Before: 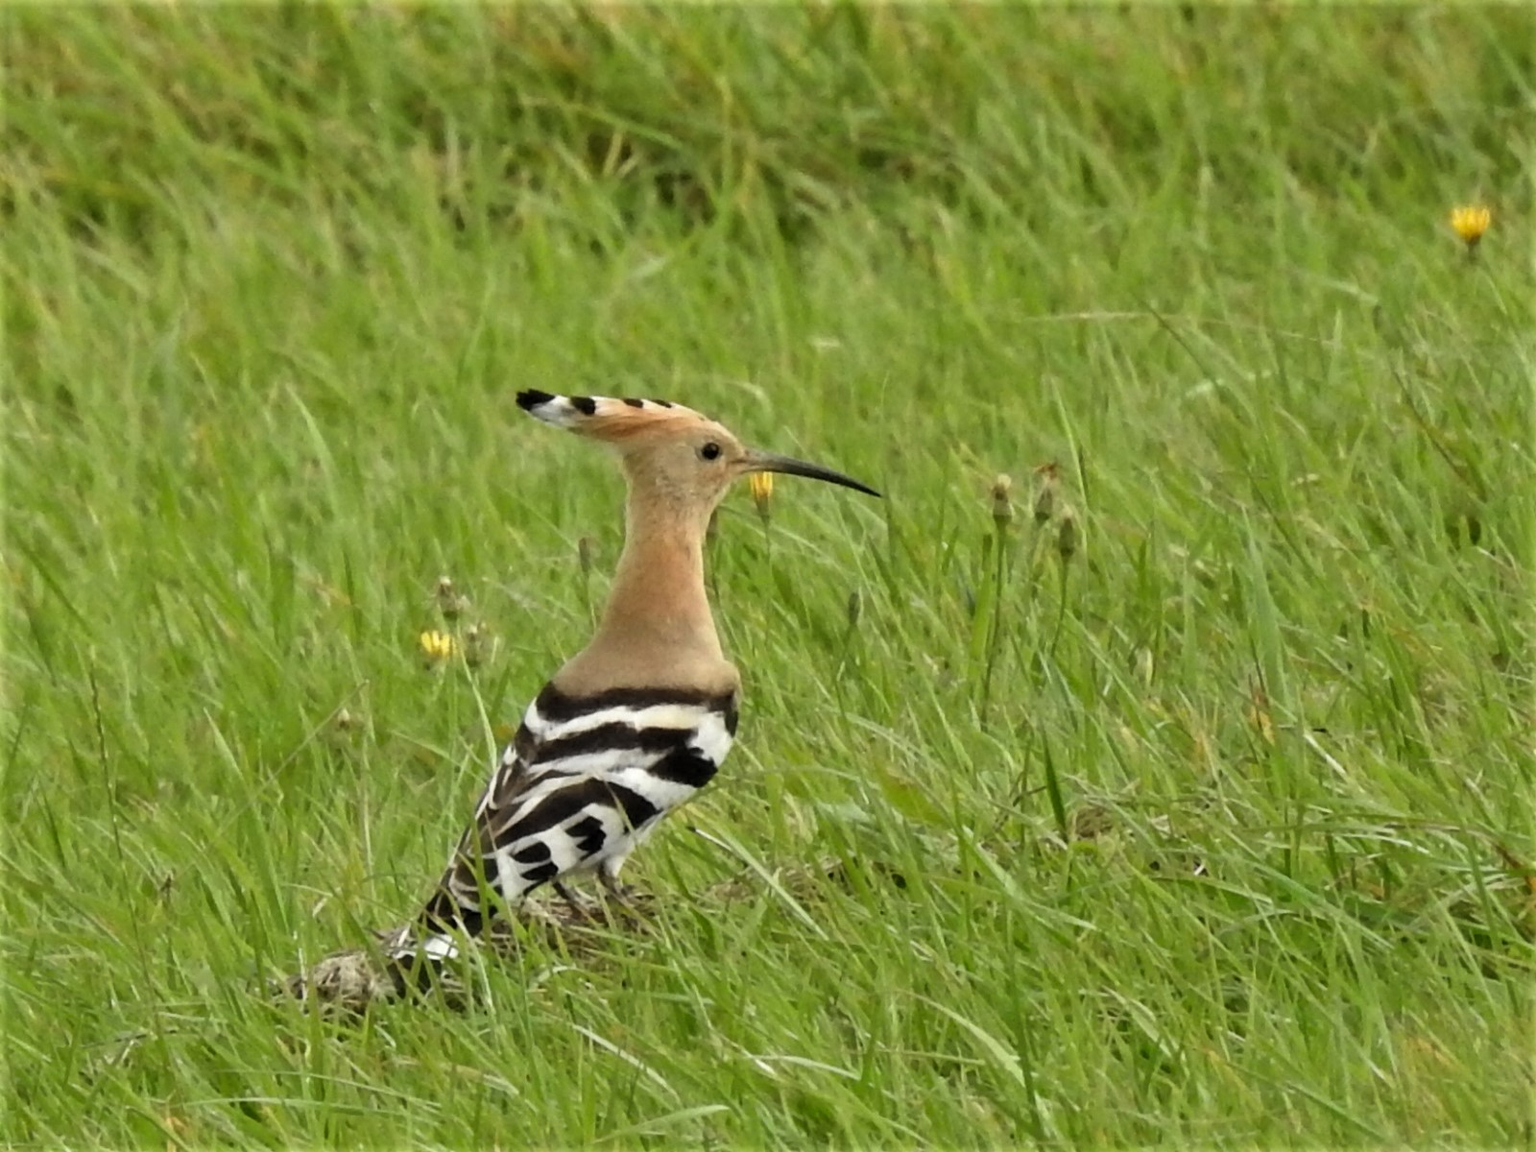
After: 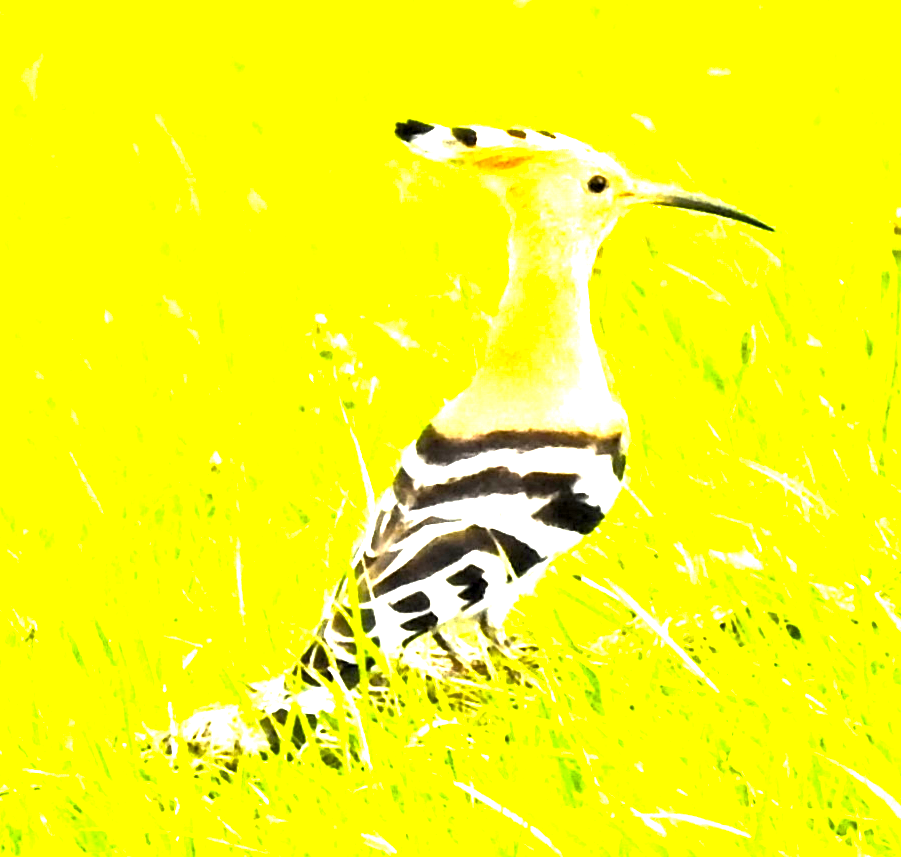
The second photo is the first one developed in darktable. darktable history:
exposure: black level correction 0.001, exposure 0.5 EV, compensate exposure bias true, compensate highlight preservation false
color balance rgb: perceptual saturation grading › global saturation 25%, perceptual brilliance grading › global brilliance 35%, perceptual brilliance grading › highlights 50%, perceptual brilliance grading › mid-tones 60%, perceptual brilliance grading › shadows 35%, global vibrance 20%
crop: left 8.966%, top 23.852%, right 34.699%, bottom 4.703%
